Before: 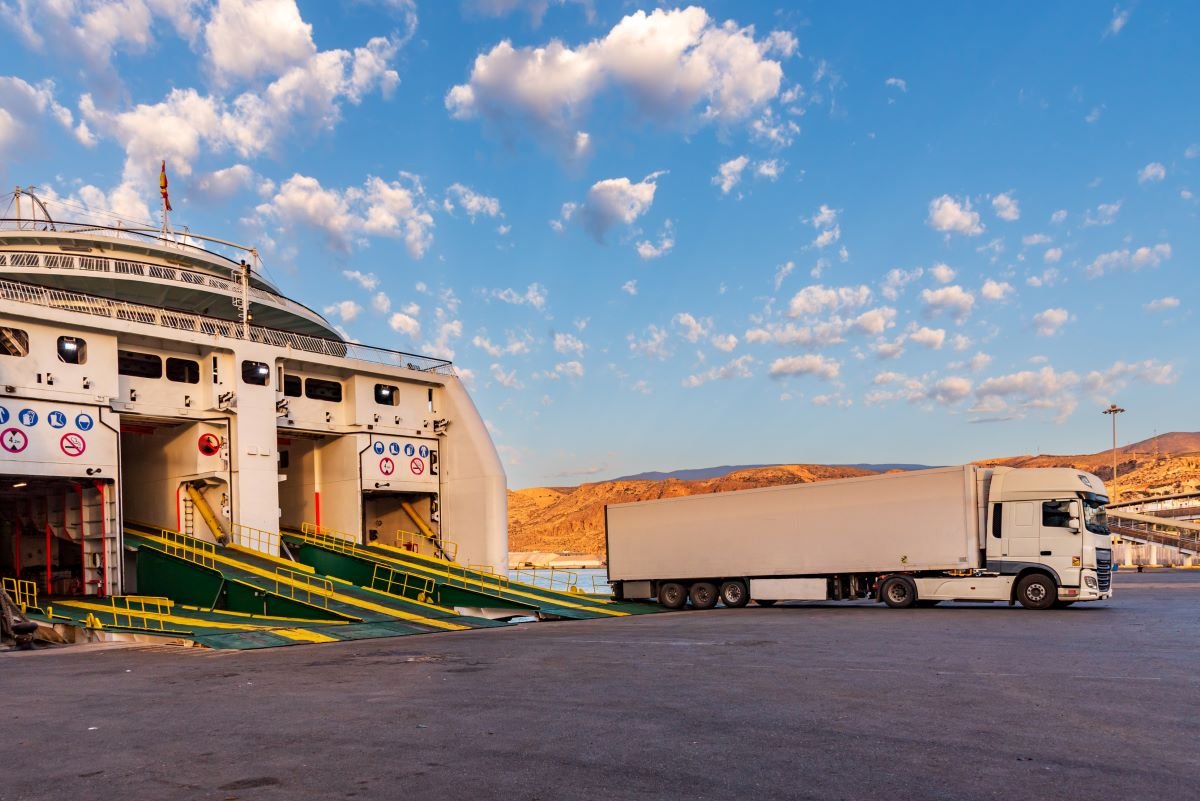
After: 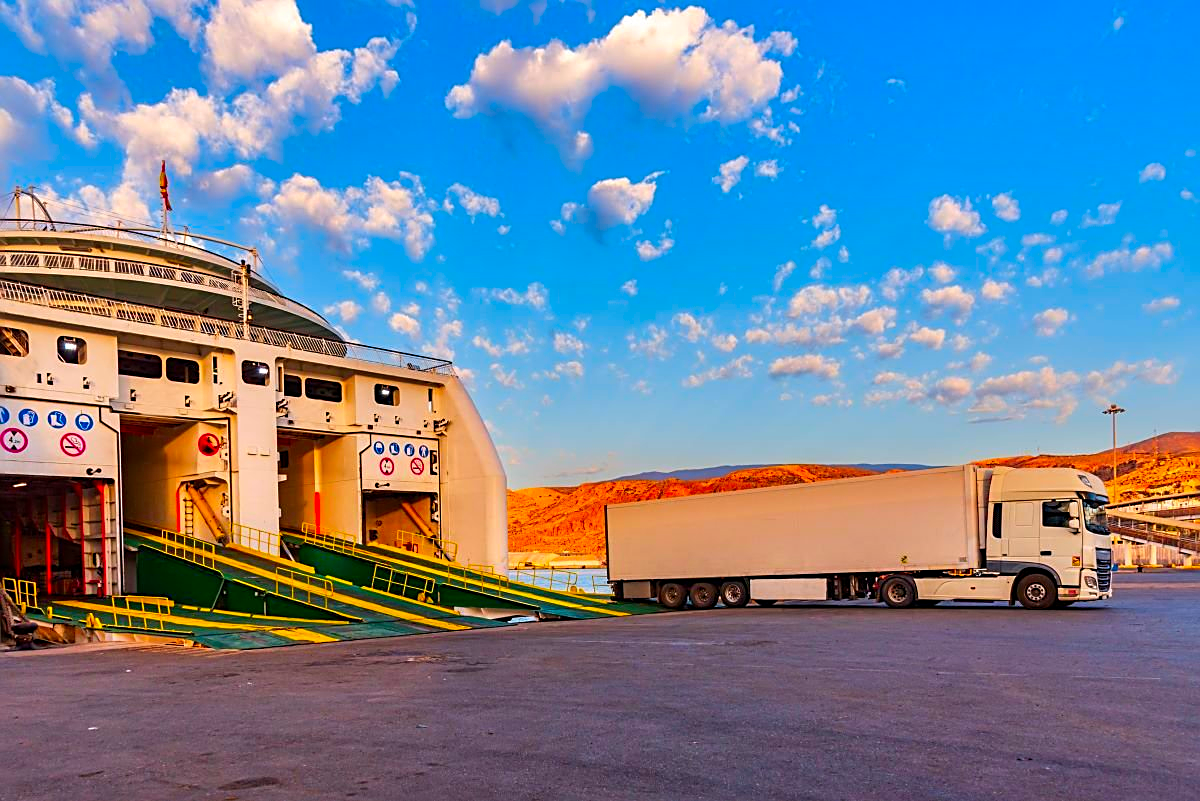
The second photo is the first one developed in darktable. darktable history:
color correction: saturation 1.8
color balance rgb: global vibrance 0.5%
shadows and highlights: soften with gaussian
sharpen: amount 0.55
